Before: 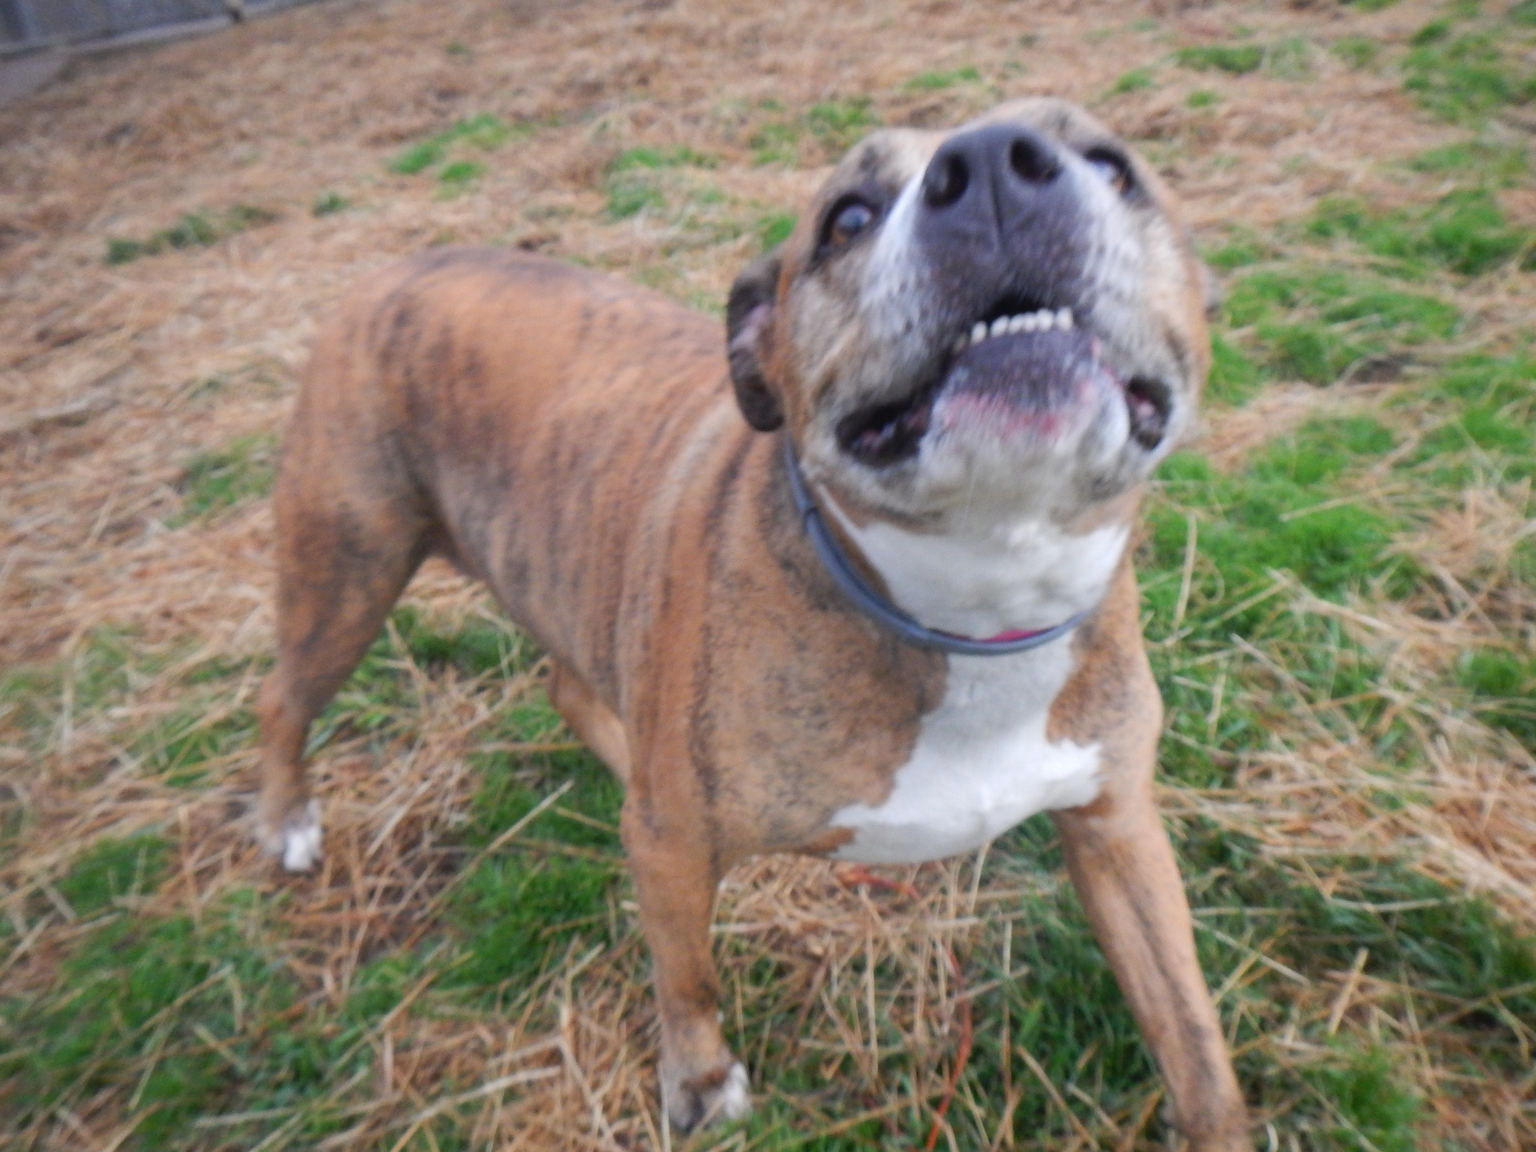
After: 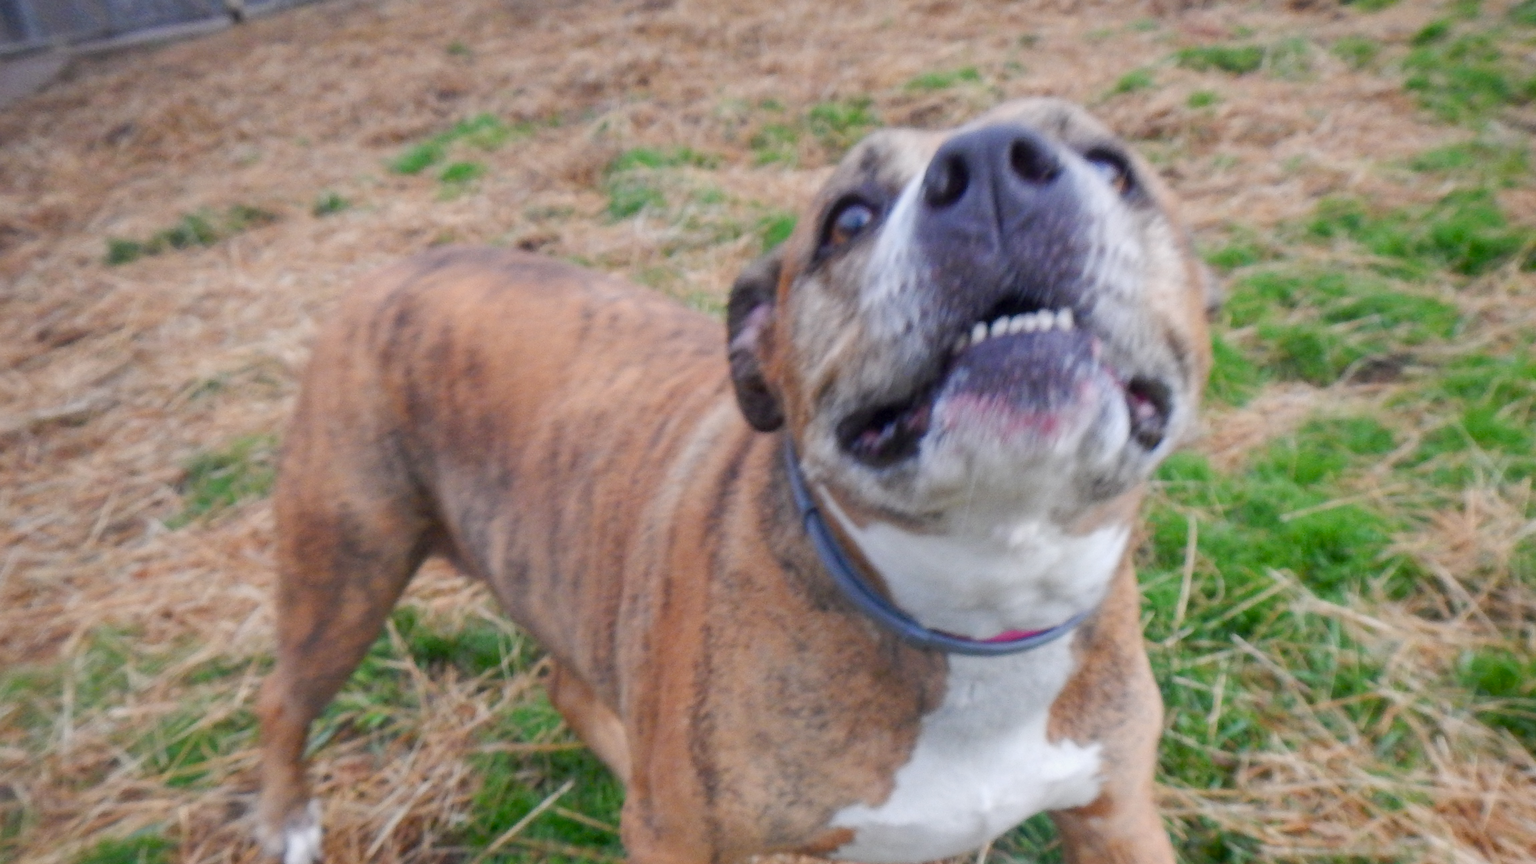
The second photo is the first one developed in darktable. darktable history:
local contrast: on, module defaults
color balance rgb: linear chroma grading › global chroma 9.859%, perceptual saturation grading › global saturation -0.061%, perceptual saturation grading › highlights -14.859%, perceptual saturation grading › shadows 23.967%, contrast -9.928%
crop: bottom 24.987%
